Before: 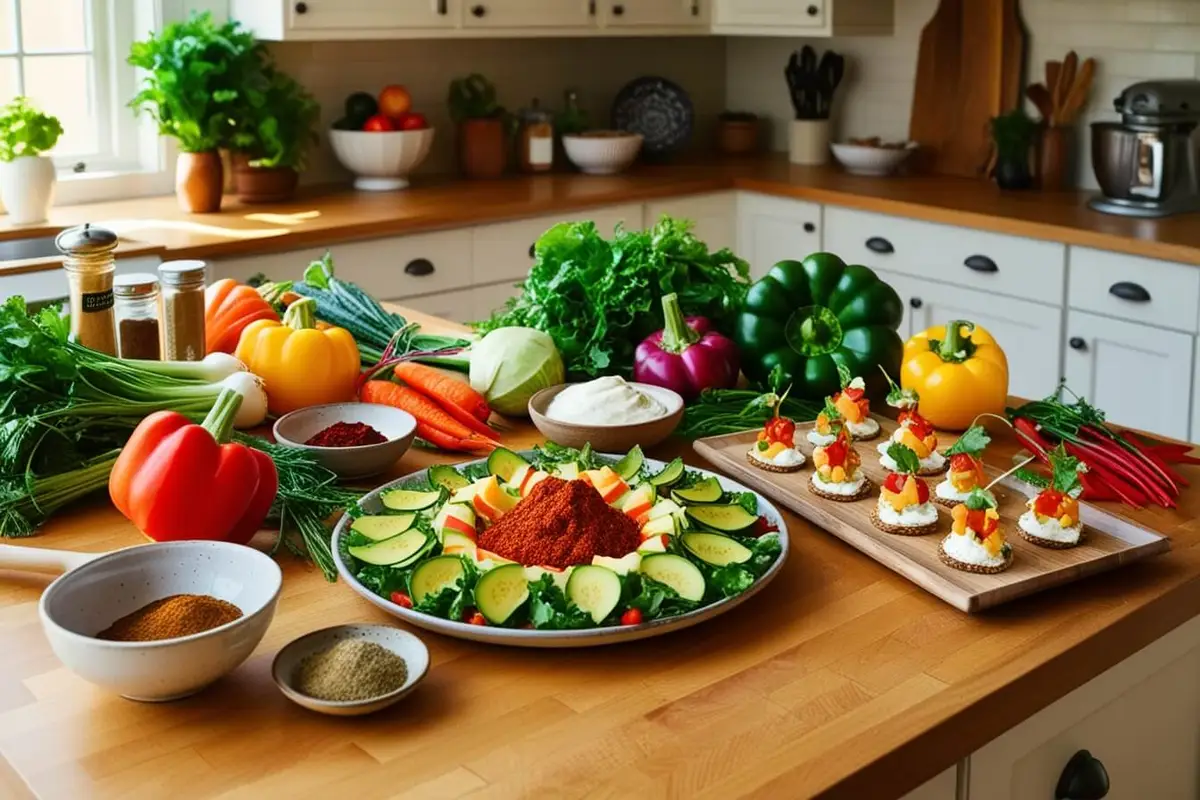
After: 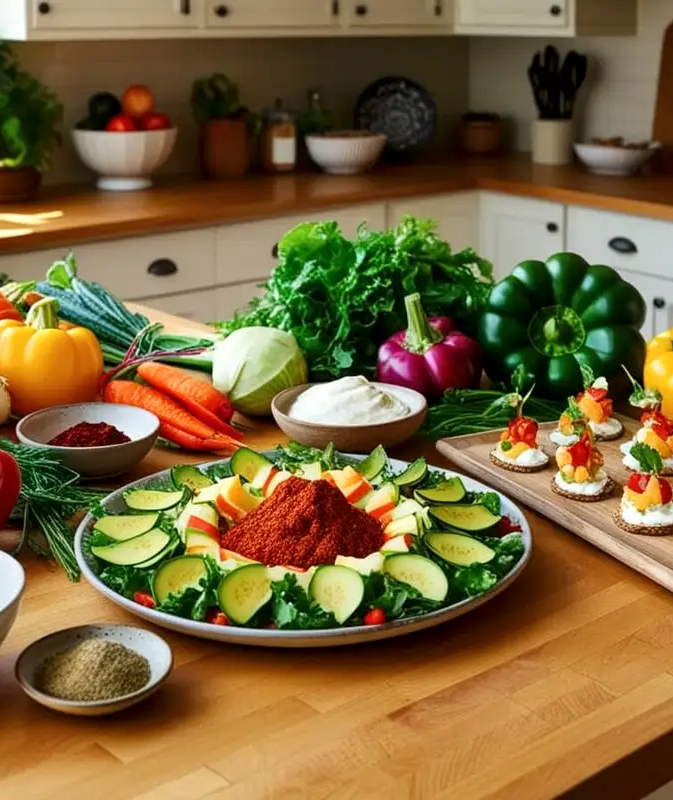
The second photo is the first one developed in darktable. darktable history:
local contrast: highlights 105%, shadows 99%, detail 131%, midtone range 0.2
crop: left 21.467%, right 22.444%
tone equalizer: on, module defaults
